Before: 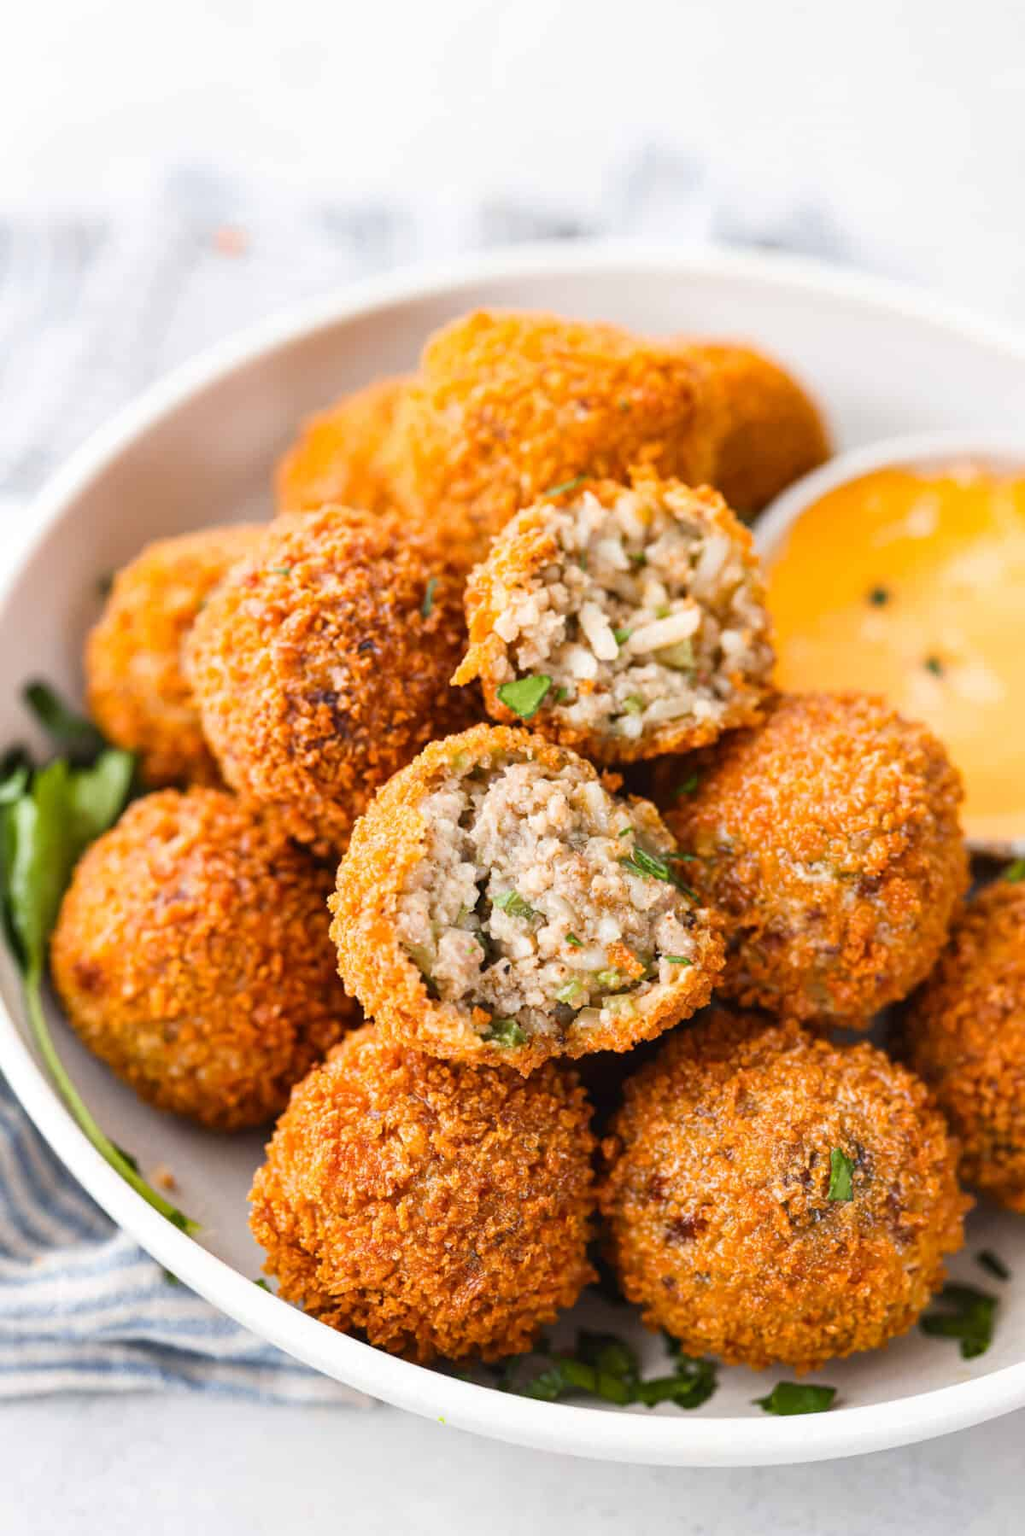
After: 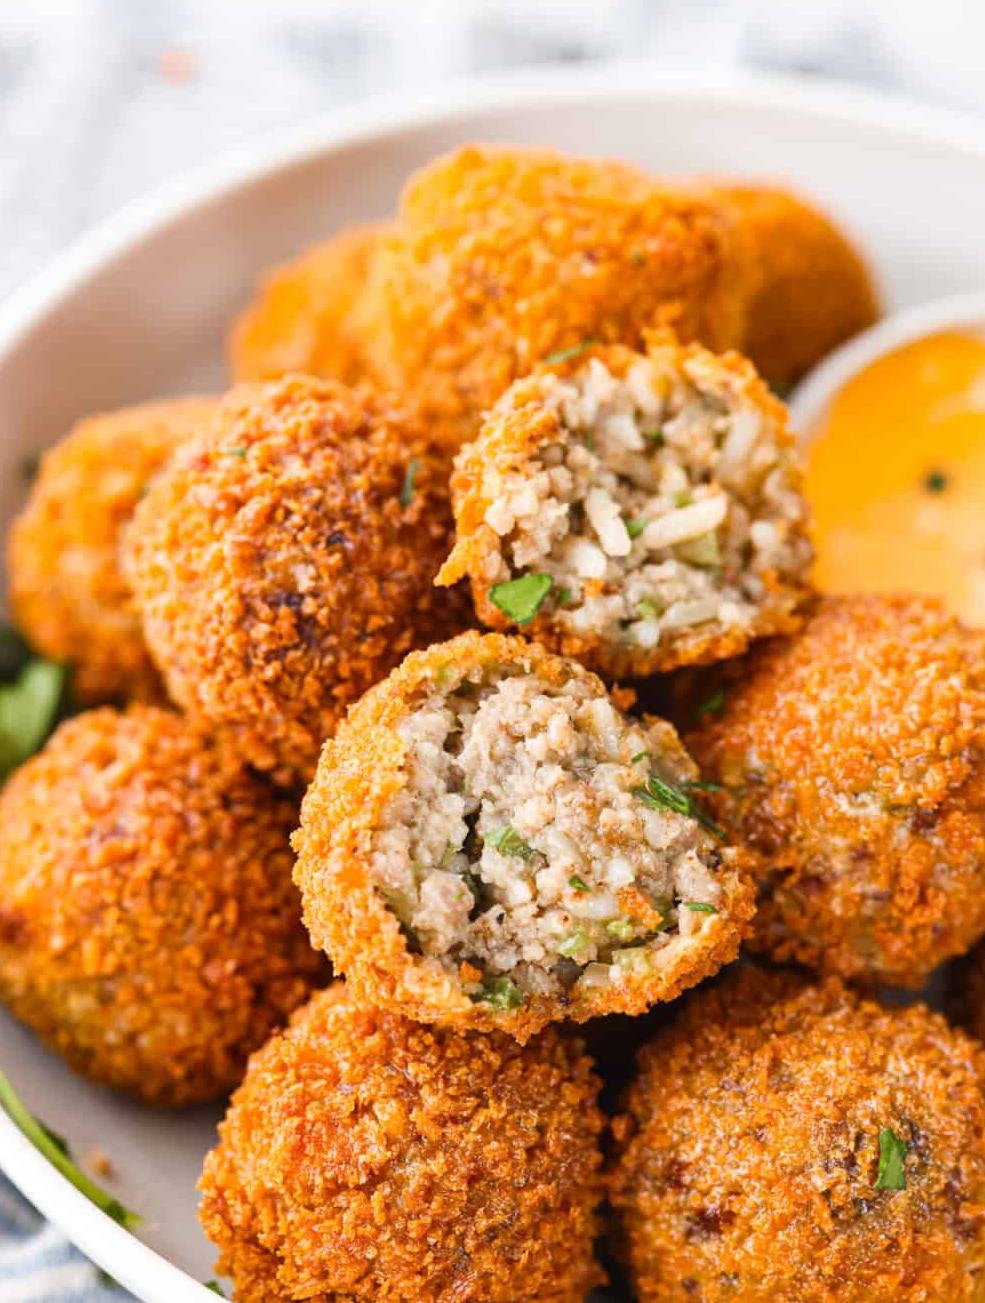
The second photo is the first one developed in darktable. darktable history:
crop: left 7.819%, top 12.094%, right 10.073%, bottom 15.465%
